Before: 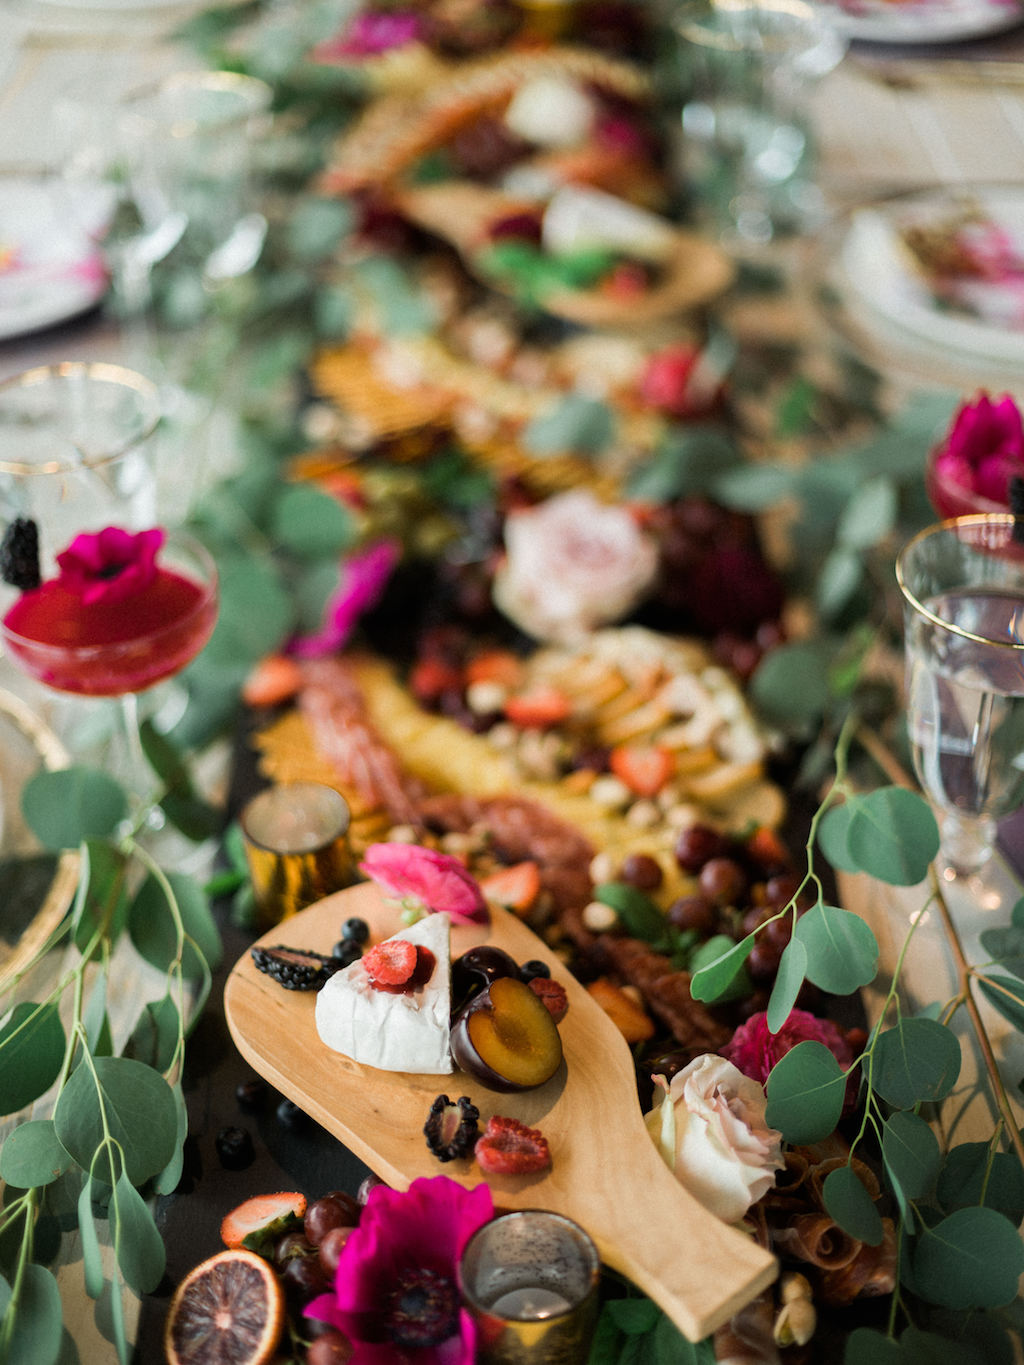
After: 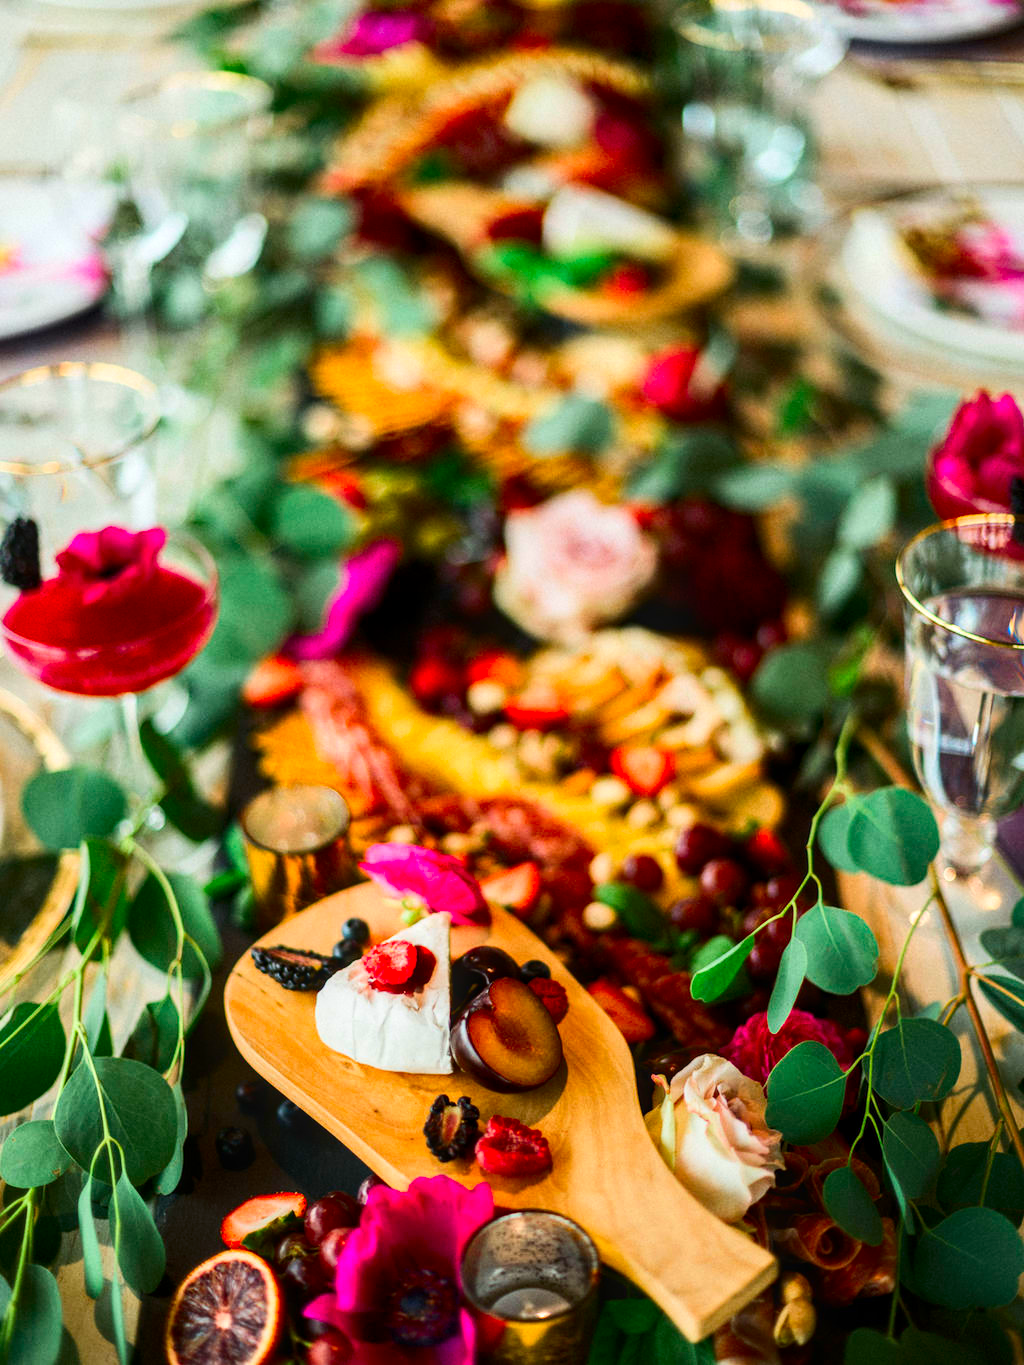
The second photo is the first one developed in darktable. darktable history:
contrast brightness saturation: contrast 0.259, brightness 0.021, saturation 0.854
local contrast: on, module defaults
